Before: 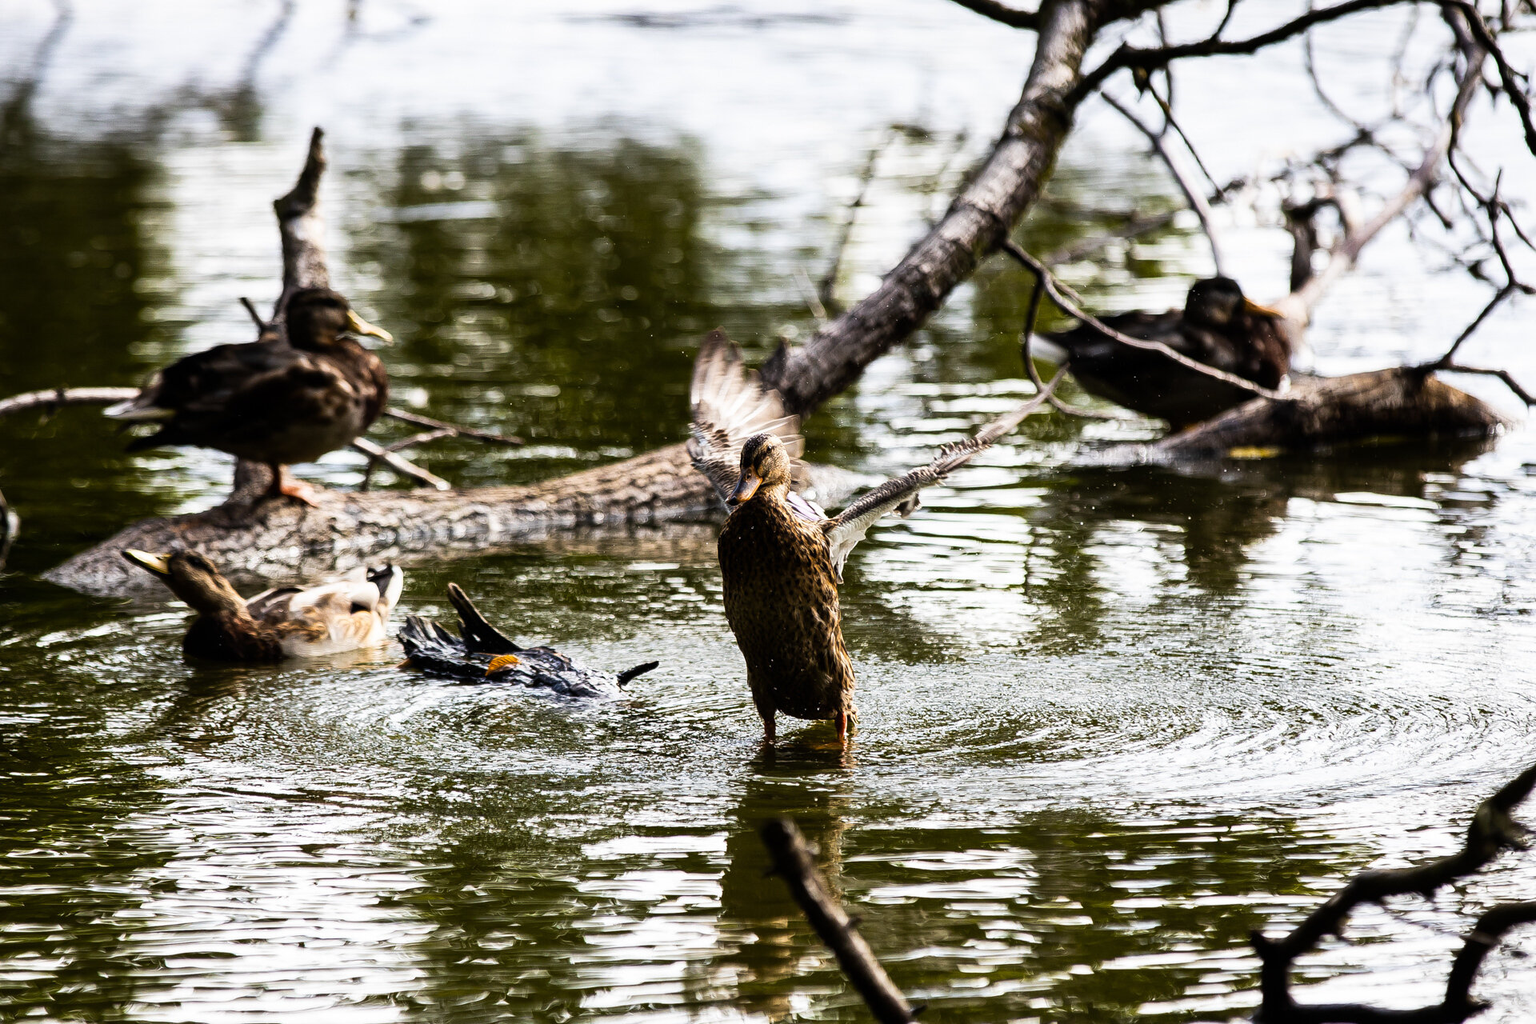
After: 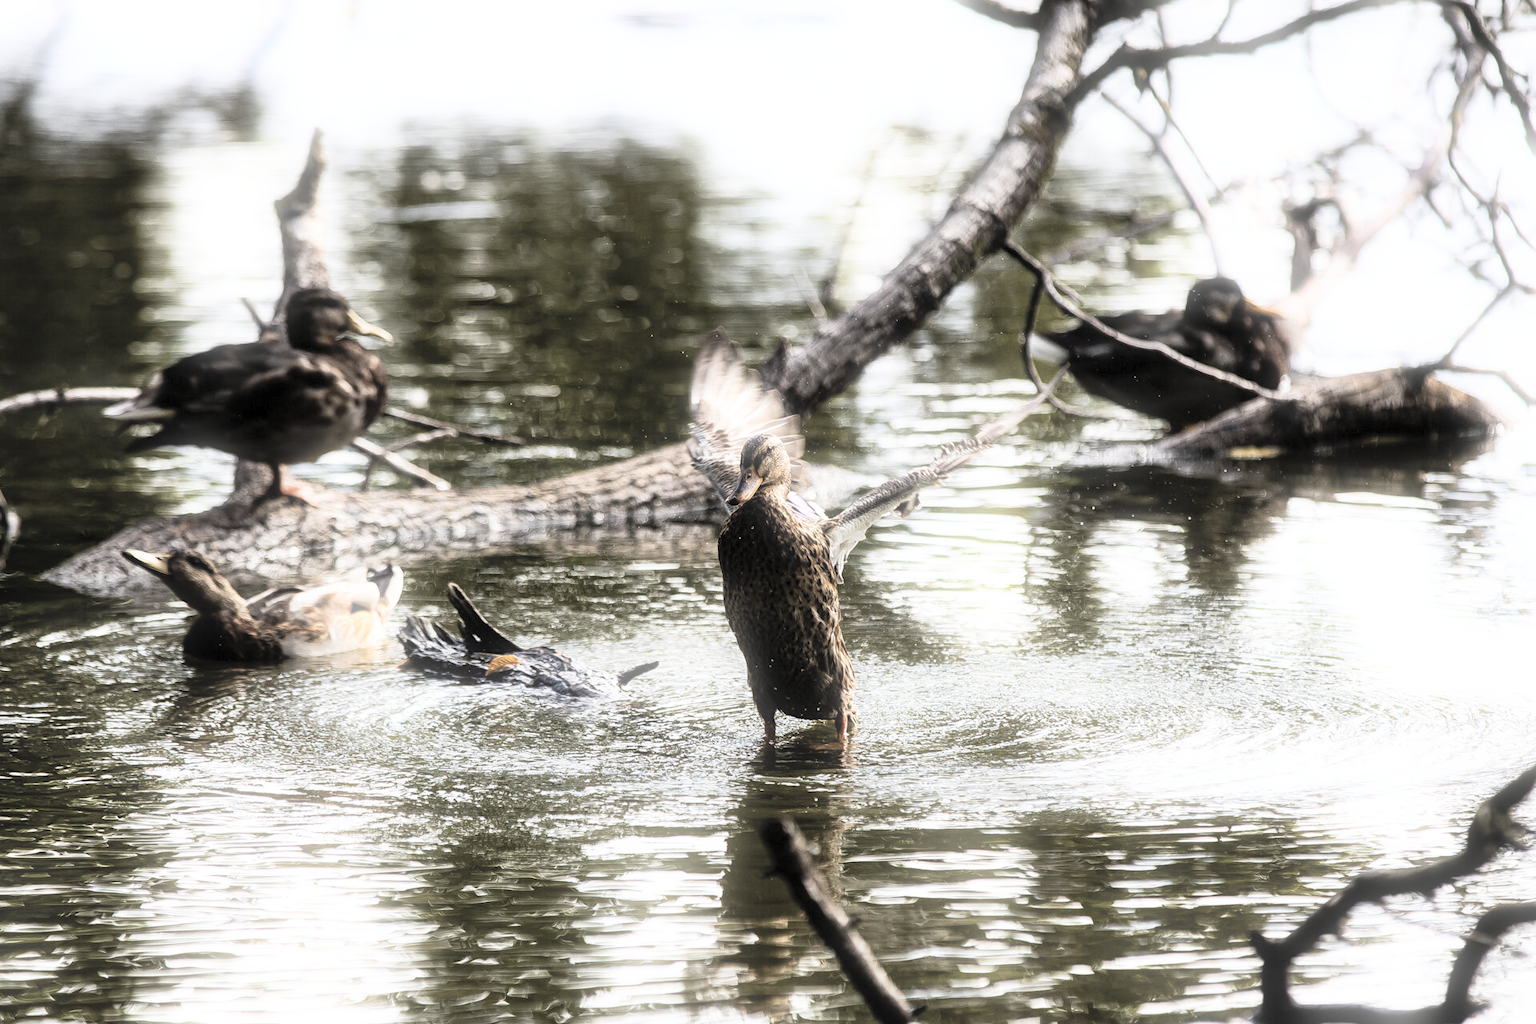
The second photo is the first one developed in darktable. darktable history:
contrast brightness saturation: brightness 0.18, saturation -0.5
color balance rgb: on, module defaults
bloom: size 5%, threshold 95%, strength 15%
